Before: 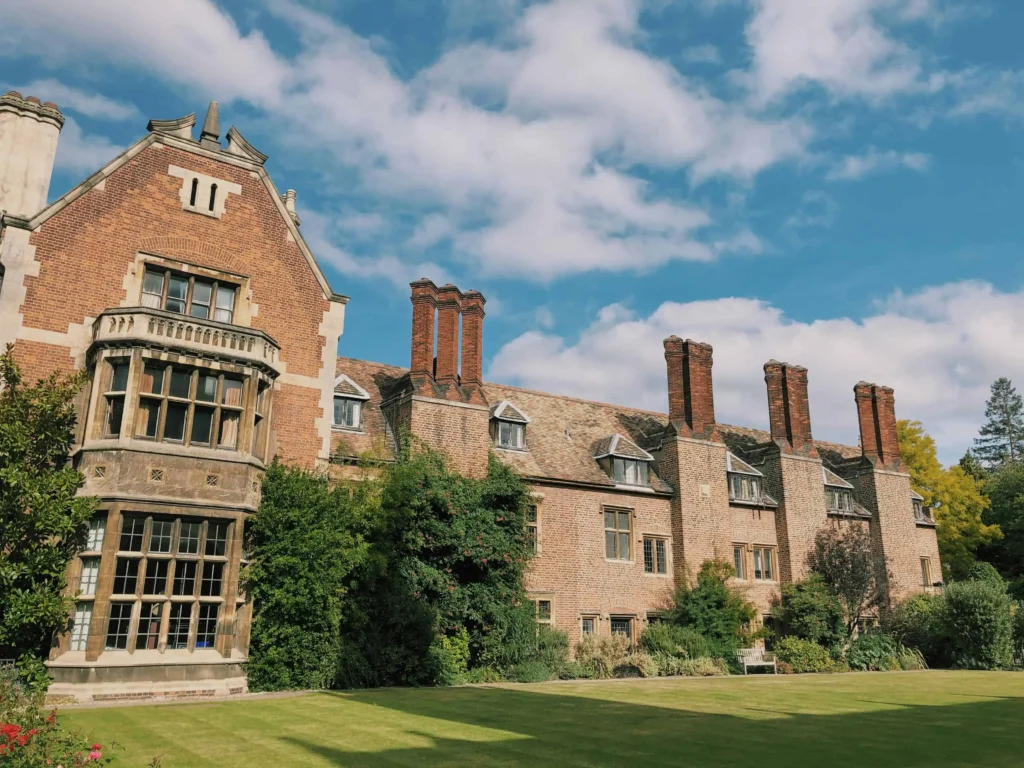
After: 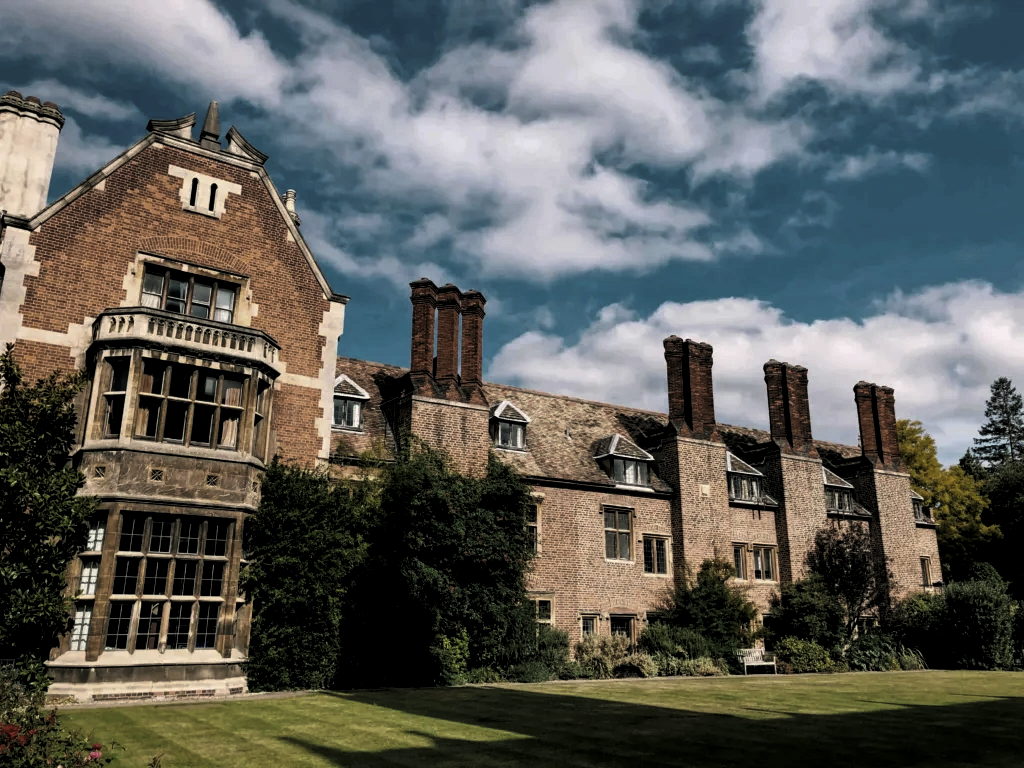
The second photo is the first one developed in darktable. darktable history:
local contrast: highlights 100%, shadows 100%, detail 120%, midtone range 0.2
levels: mode automatic, black 8.58%, gray 59.42%, levels [0, 0.445, 1]
